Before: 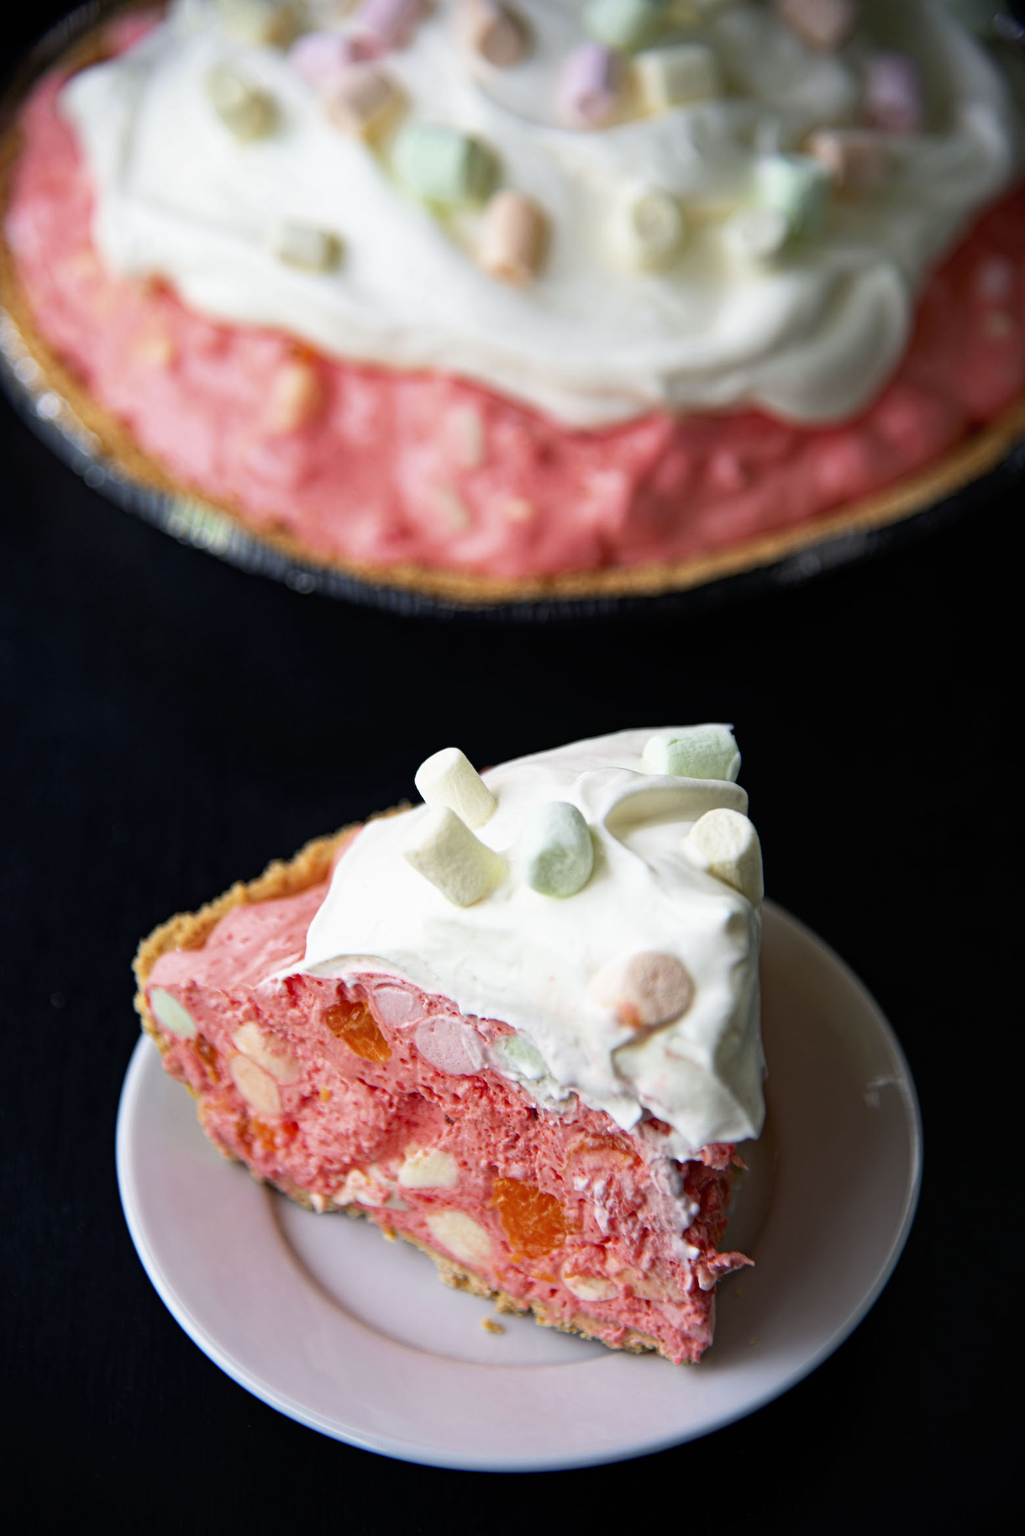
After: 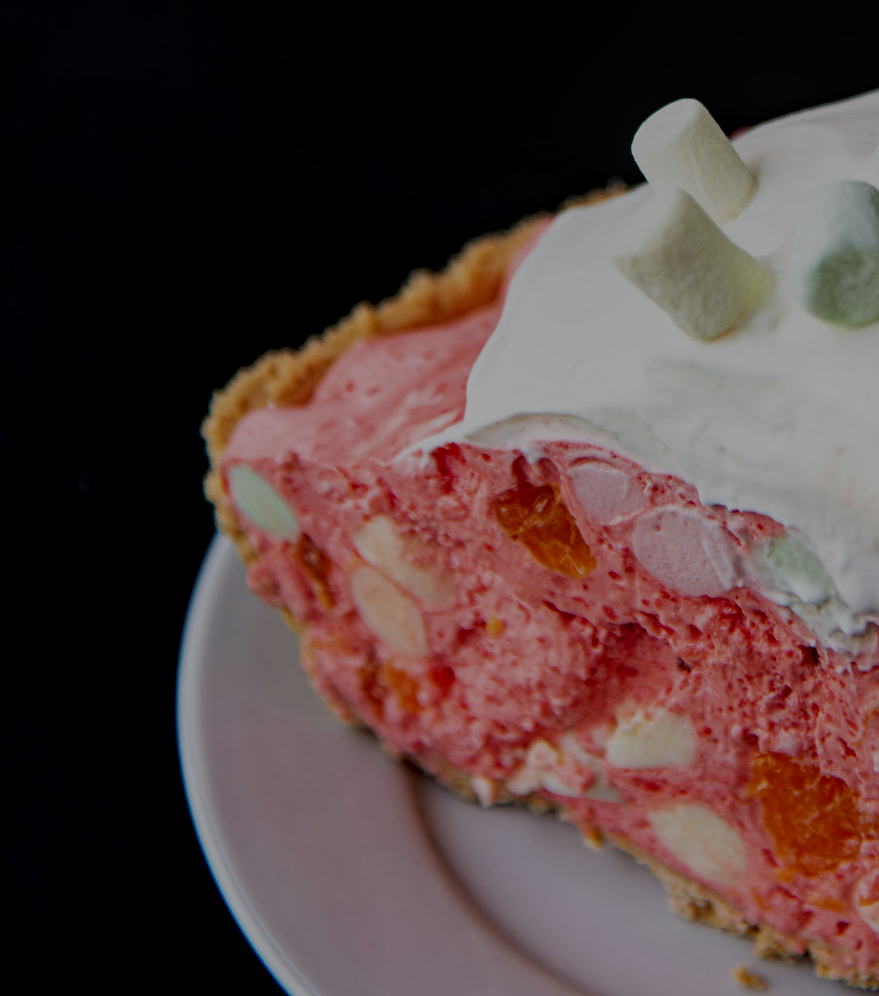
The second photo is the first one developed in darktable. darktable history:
crop: top 44.483%, right 43.593%, bottom 12.892%
local contrast: on, module defaults
exposure: exposure -1.468 EV, compensate highlight preservation false
